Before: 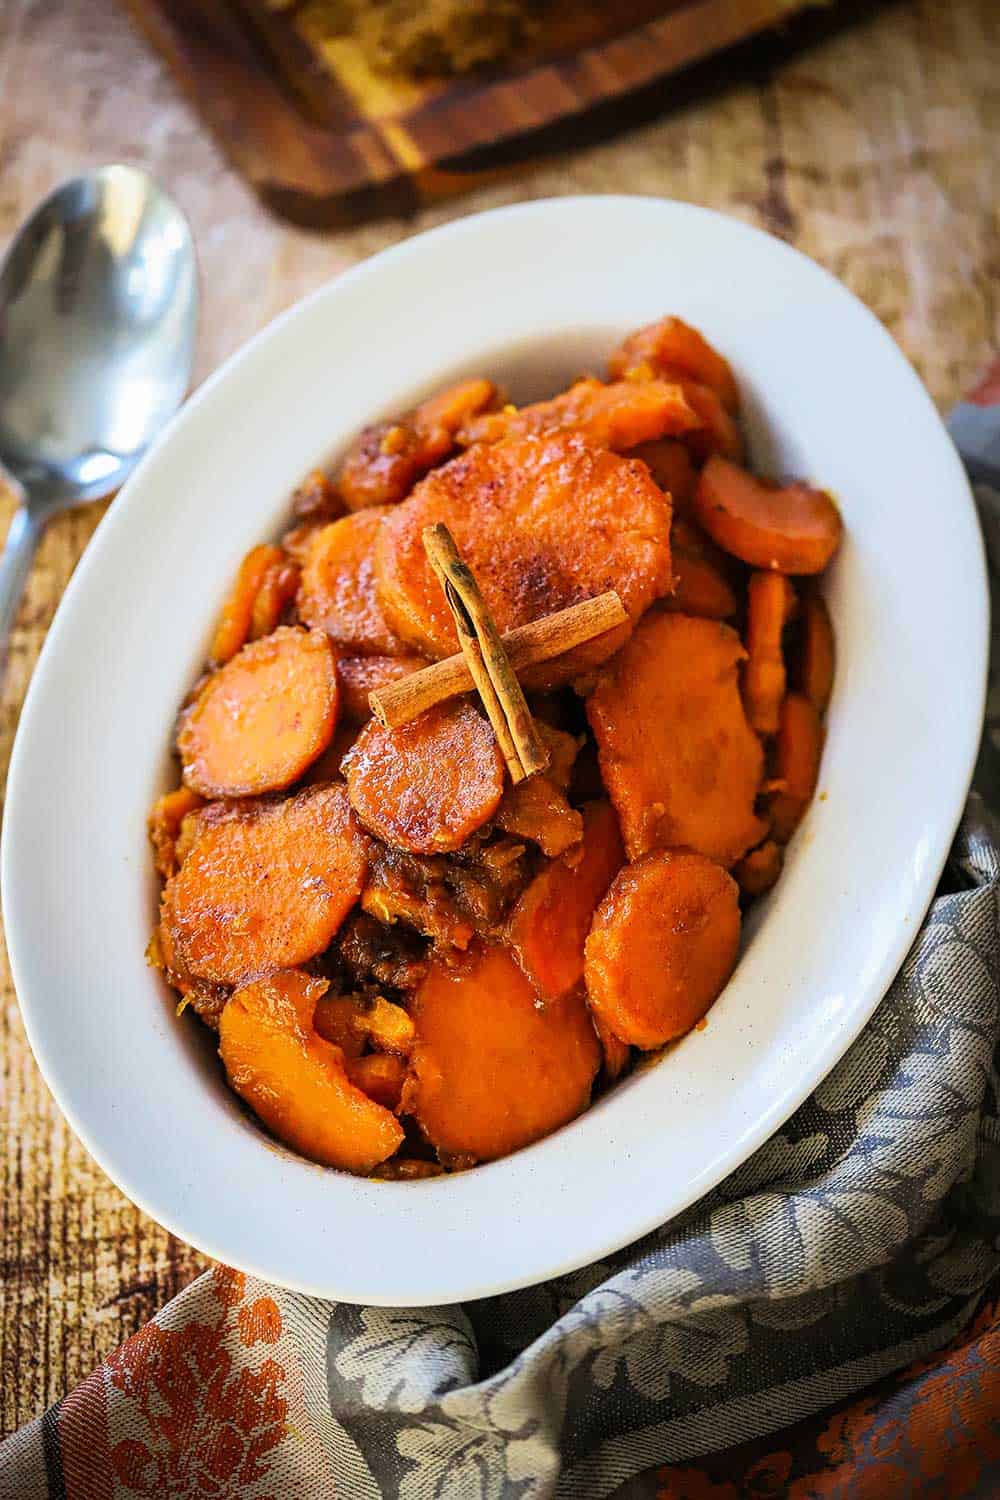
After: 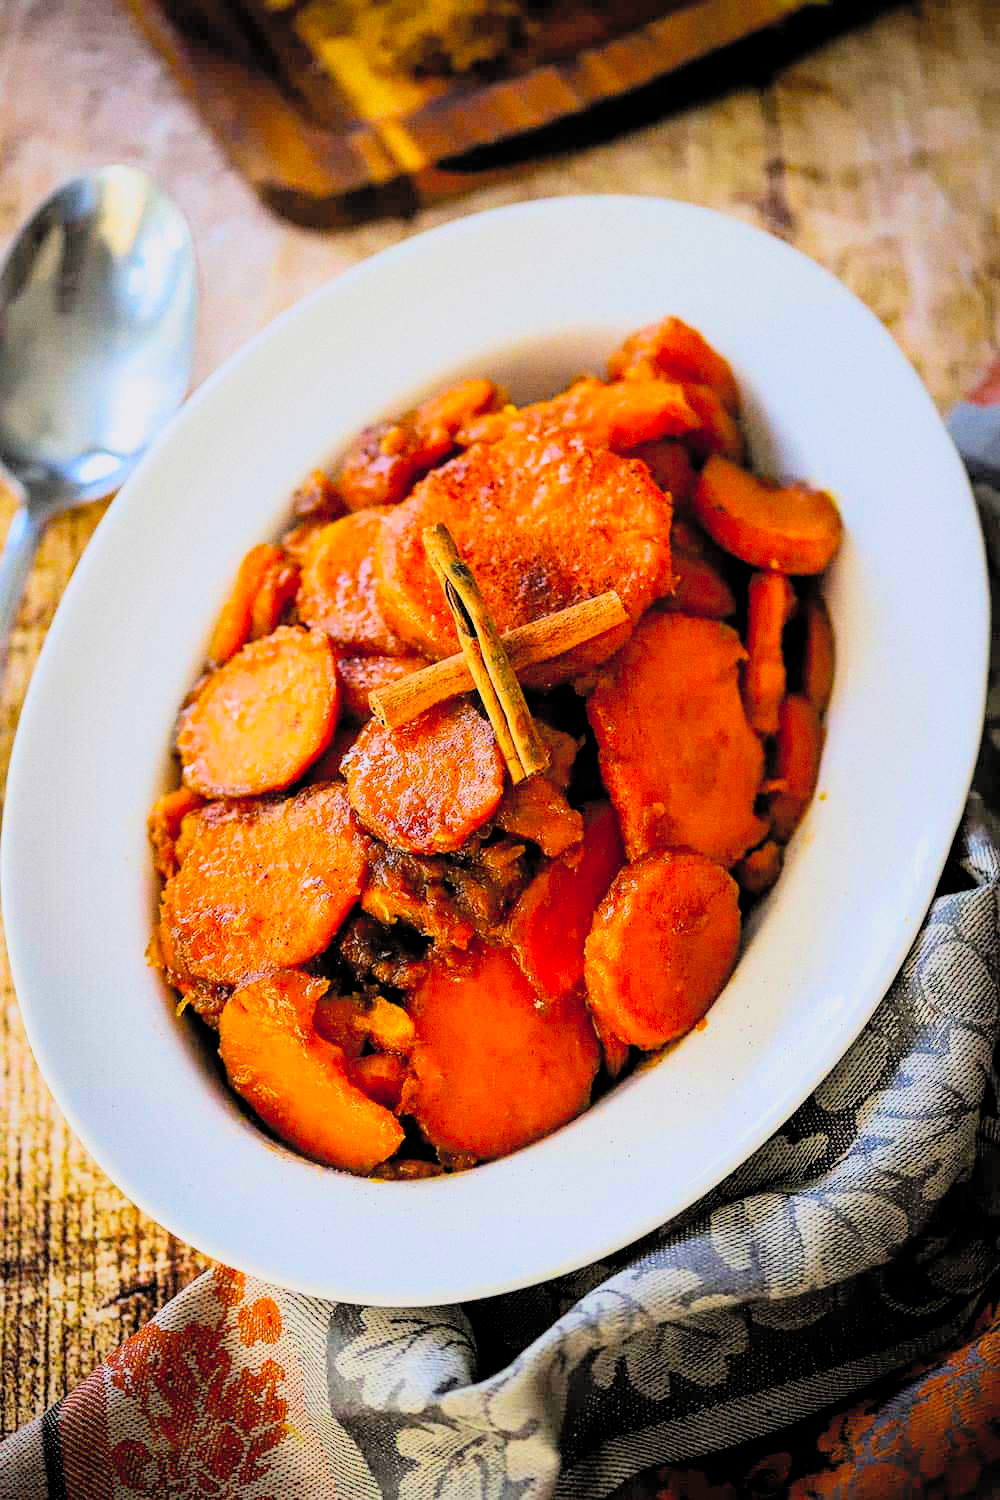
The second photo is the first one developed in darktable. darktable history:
filmic rgb: black relative exposure -7.6 EV, white relative exposure 4.64 EV, threshold 3 EV, target black luminance 0%, hardness 3.55, latitude 50.51%, contrast 1.033, highlights saturation mix 10%, shadows ↔ highlights balance -0.198%, color science v4 (2020), enable highlight reconstruction true
grain: coarseness 0.09 ISO, strength 10%
white balance: red 1.004, blue 1.024
contrast brightness saturation: contrast 0.14, brightness 0.21
